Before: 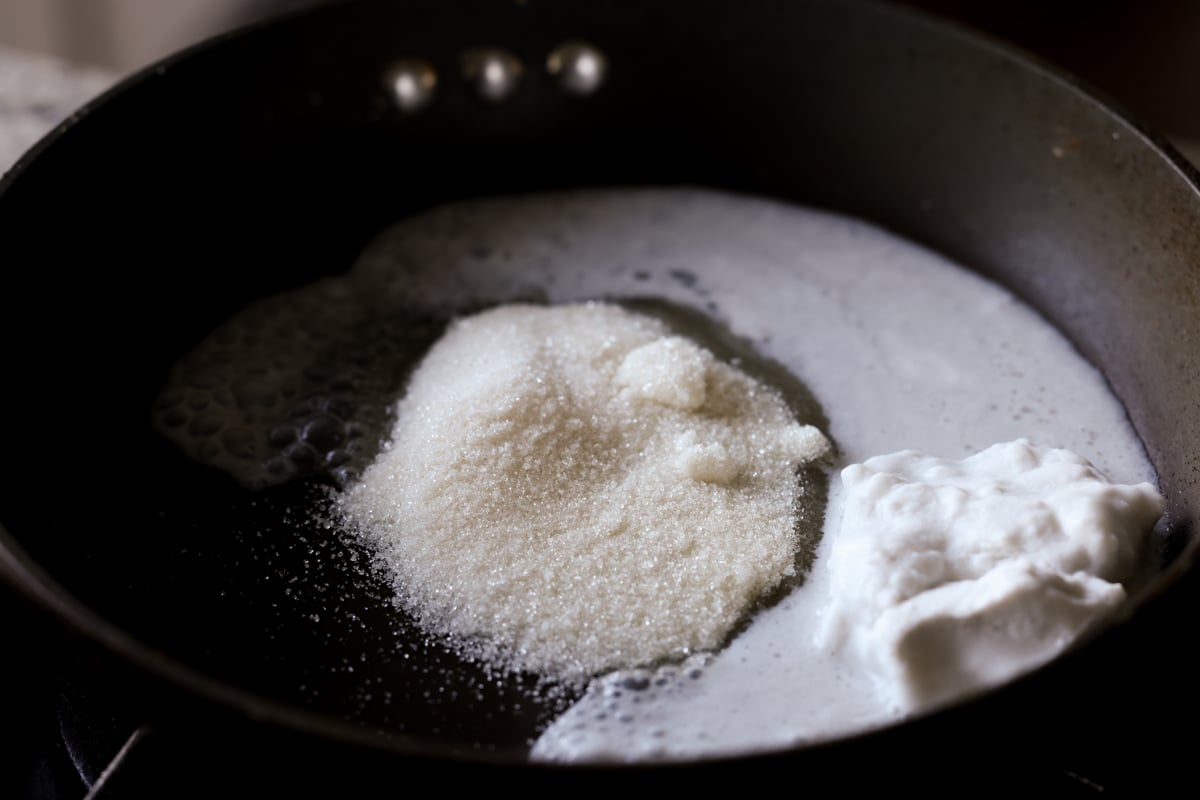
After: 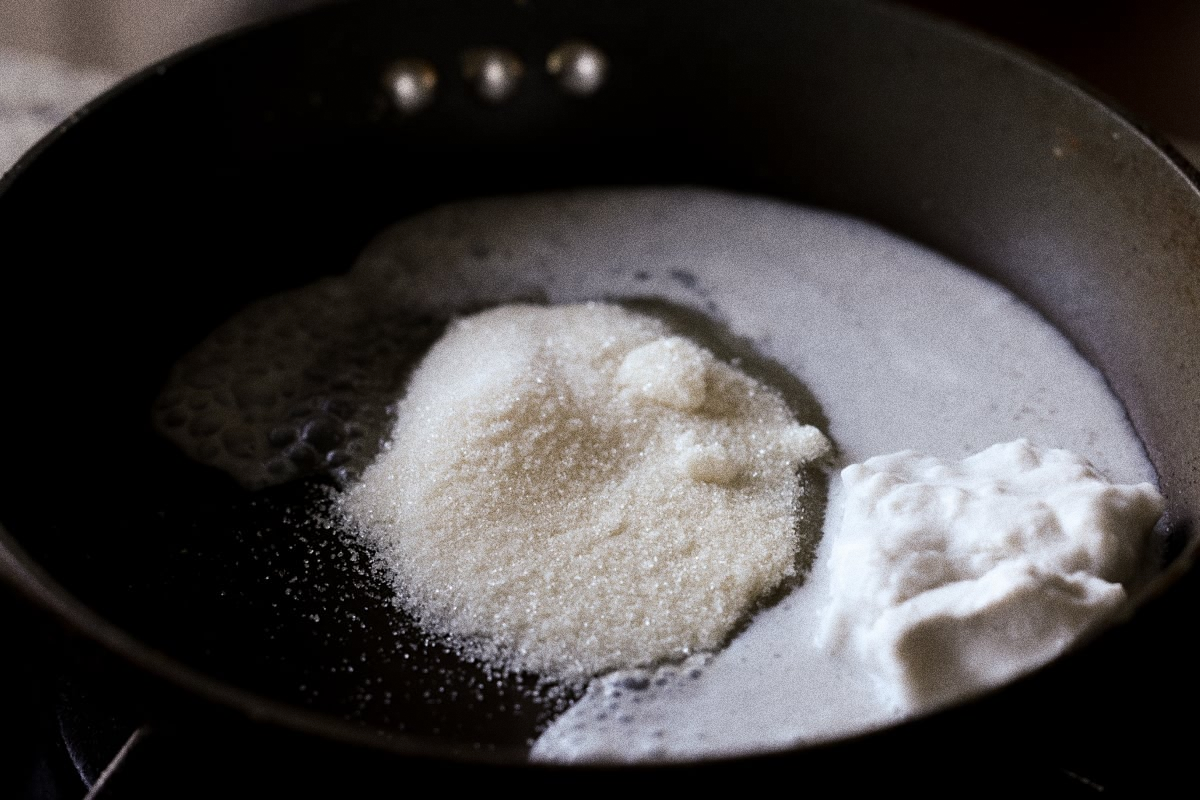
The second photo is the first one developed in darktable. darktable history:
grain: coarseness 0.09 ISO, strength 40%
